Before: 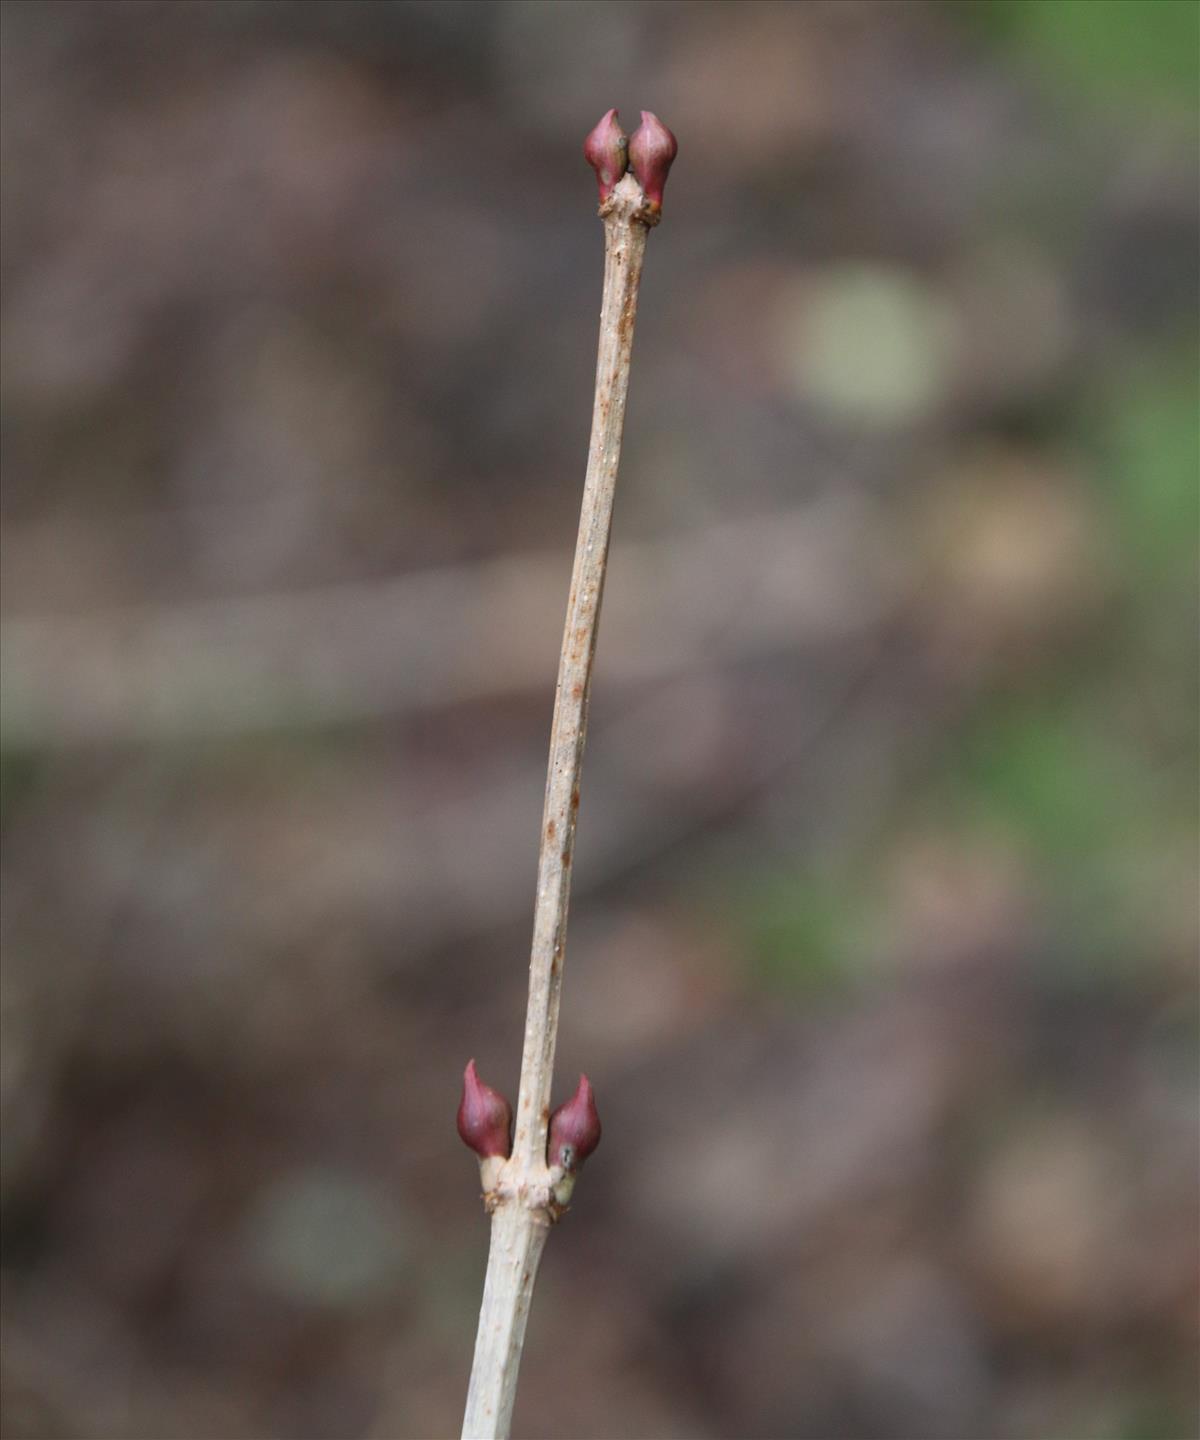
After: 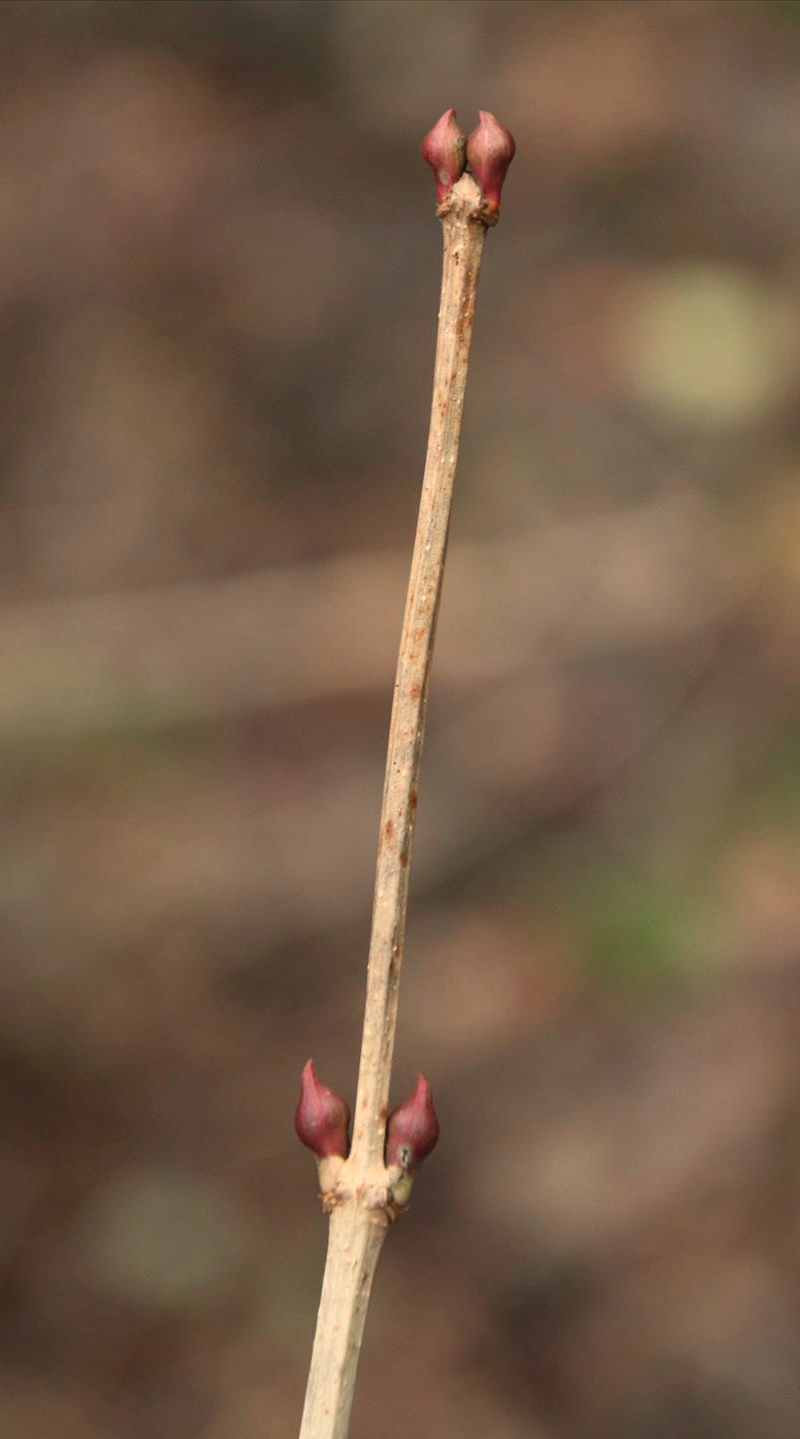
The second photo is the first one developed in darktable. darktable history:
crop and rotate: left 13.537%, right 19.796%
white balance: red 1.123, blue 0.83
